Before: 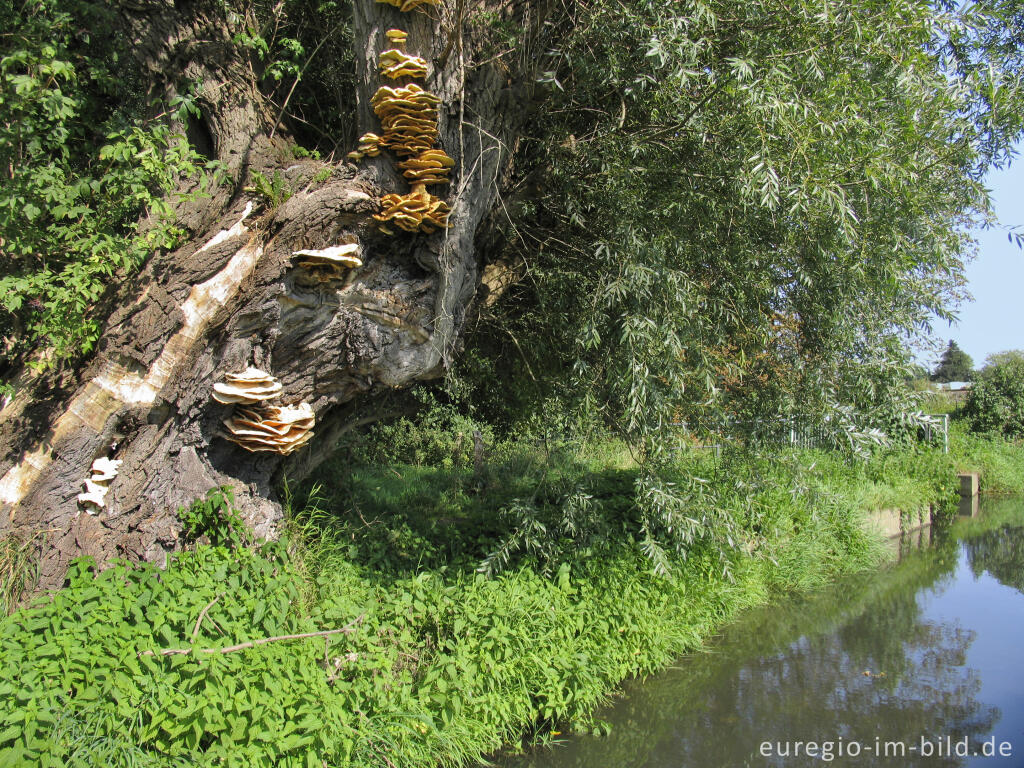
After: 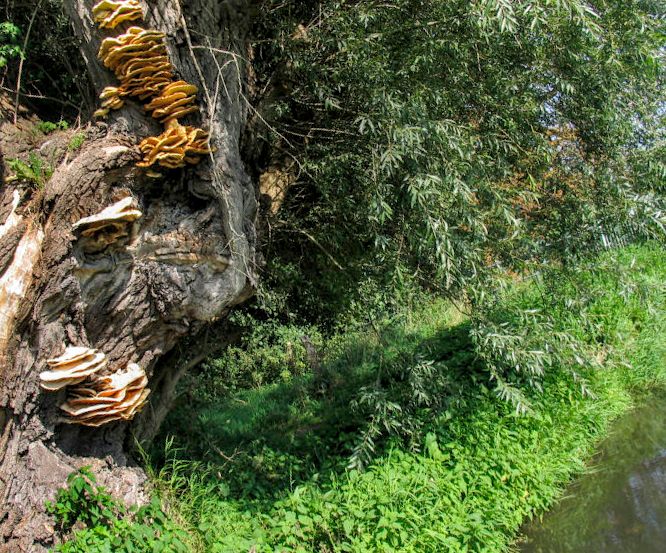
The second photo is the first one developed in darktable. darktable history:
crop and rotate: angle 18.51°, left 6.884%, right 3.903%, bottom 1.104%
local contrast: on, module defaults
